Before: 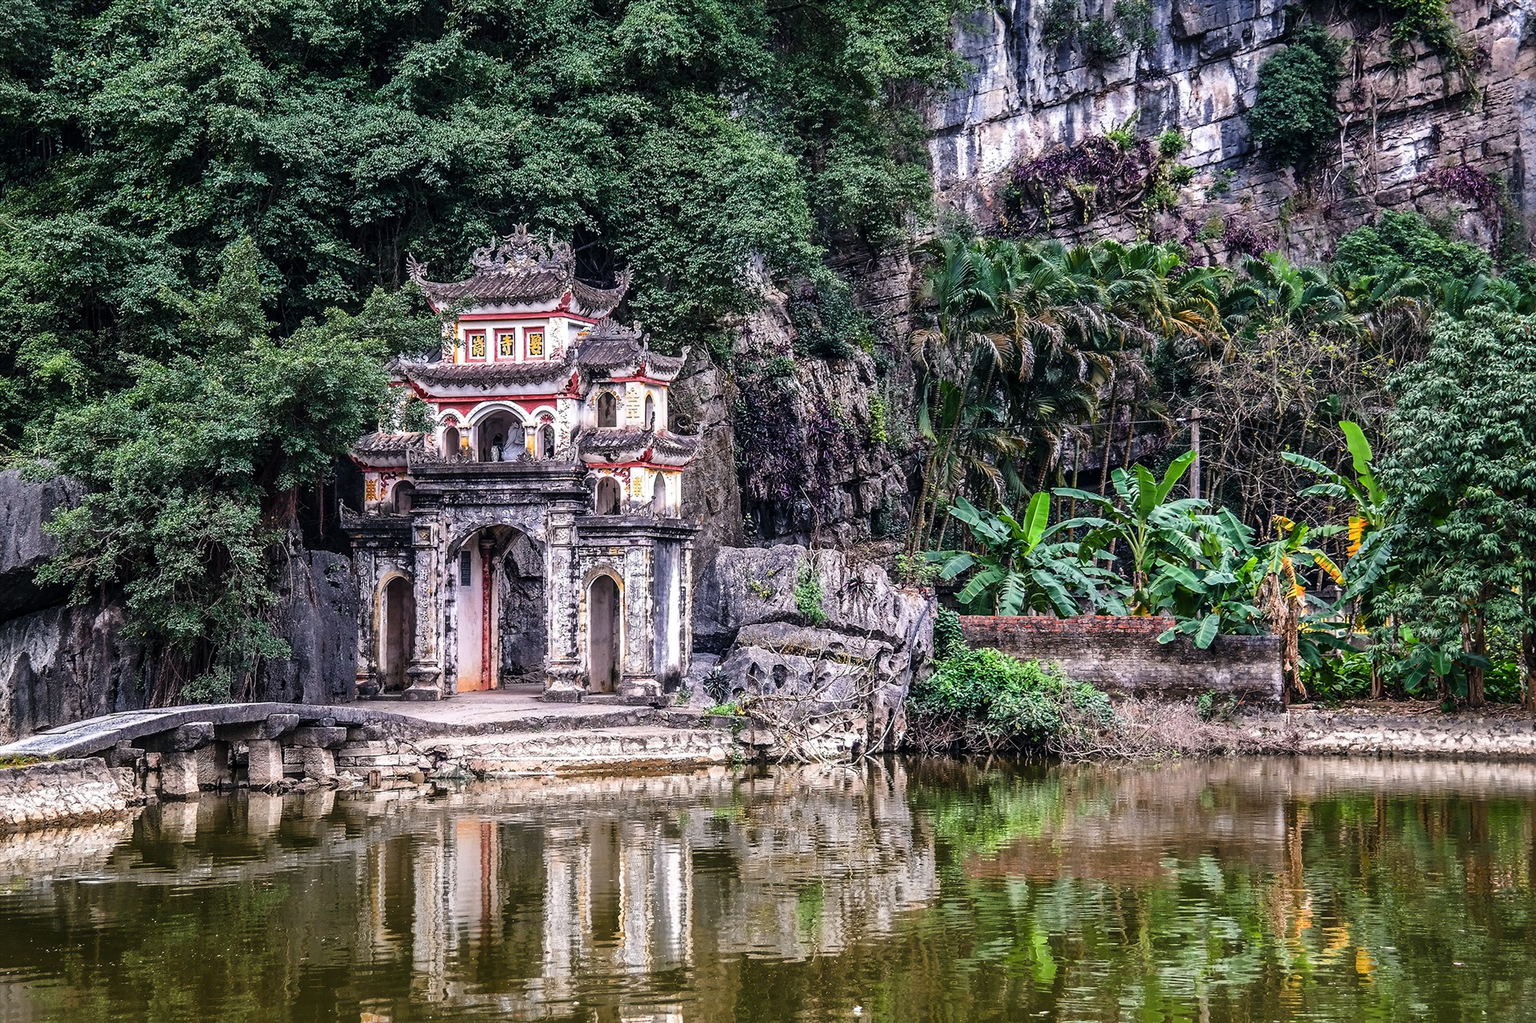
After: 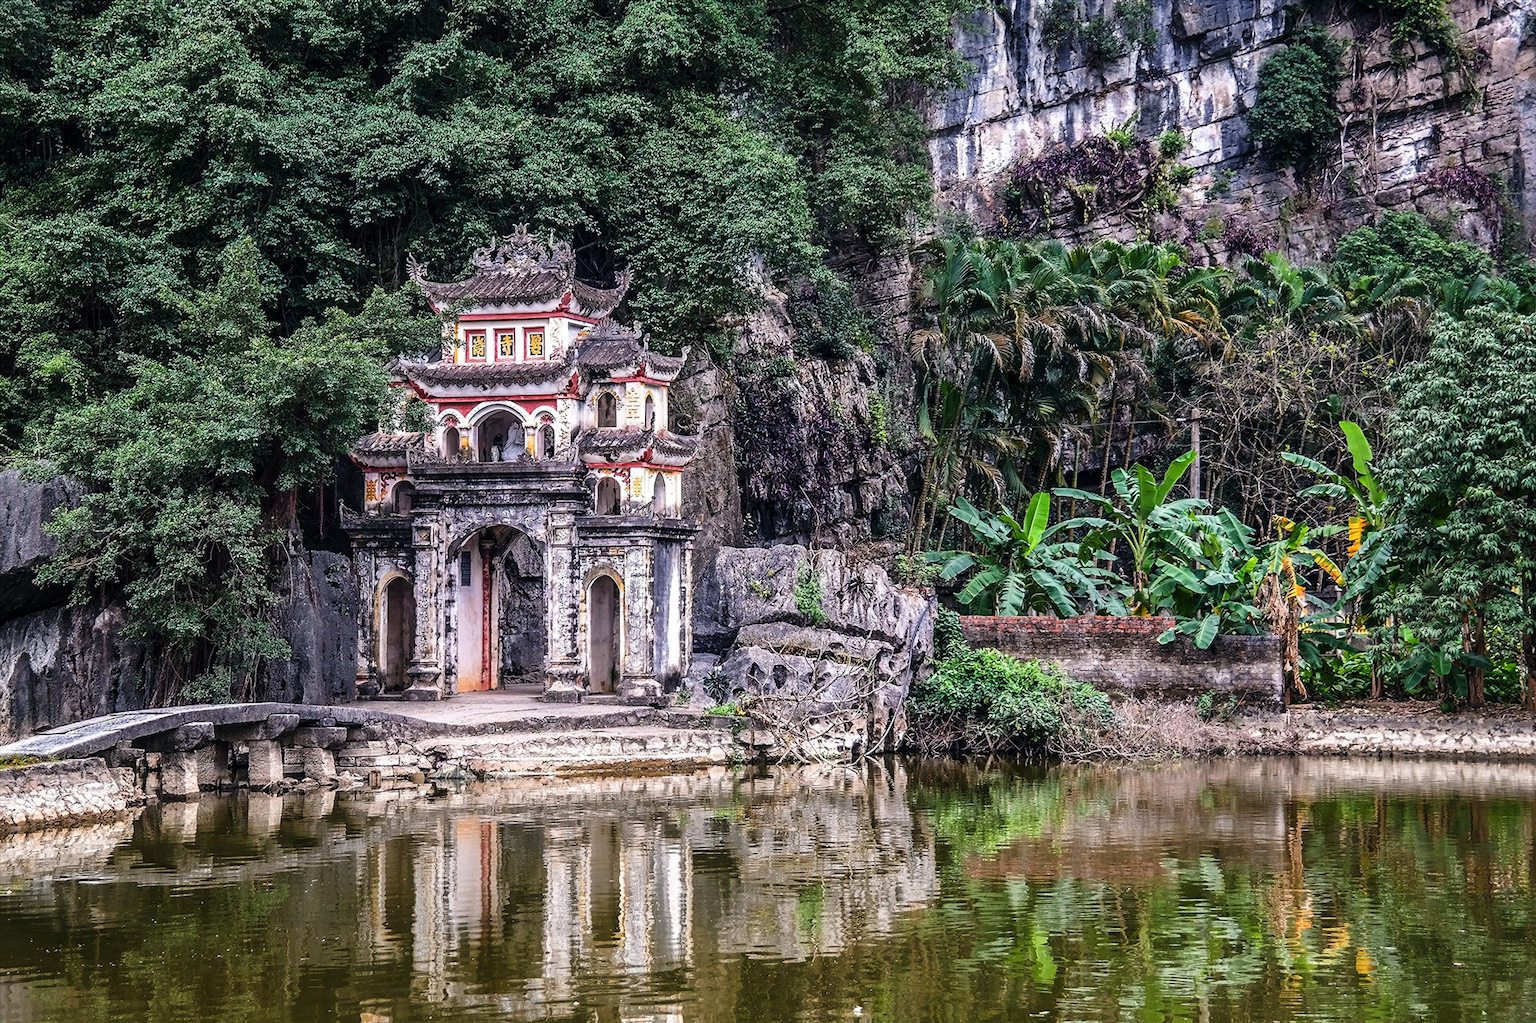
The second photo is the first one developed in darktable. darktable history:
tone equalizer: smoothing diameter 2.17%, edges refinement/feathering 20.91, mask exposure compensation -1.57 EV, filter diffusion 5
